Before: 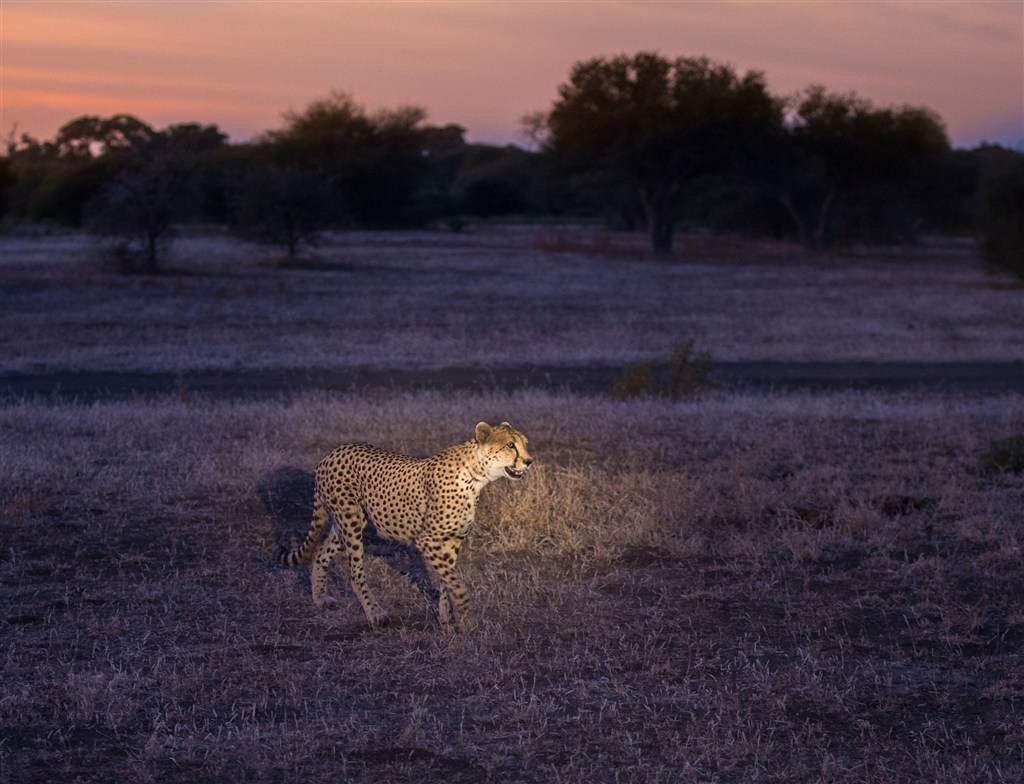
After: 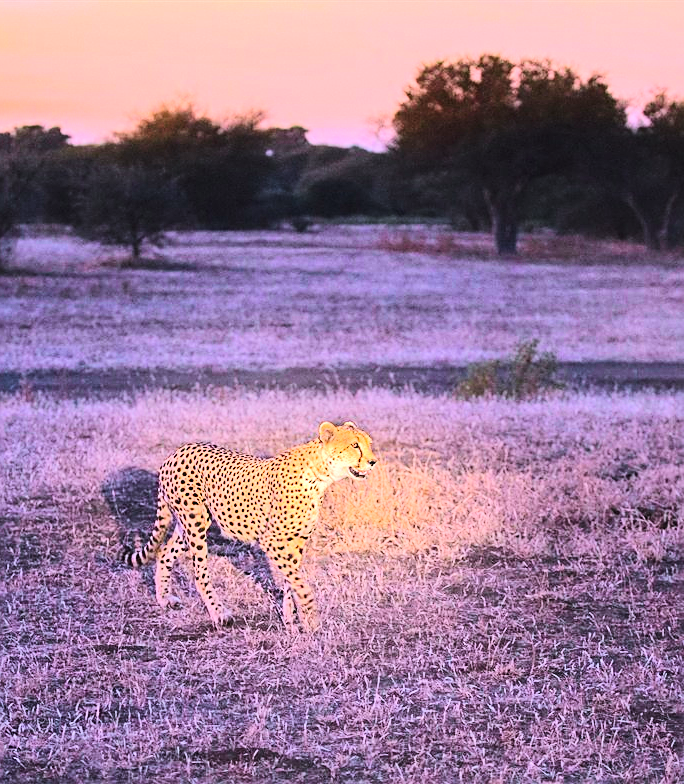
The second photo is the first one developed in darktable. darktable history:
contrast brightness saturation: contrast 0.103, brightness 0.031, saturation 0.088
crop and rotate: left 15.302%, right 17.819%
color balance rgb: power › hue 308.51°, perceptual saturation grading › global saturation 14.83%
tone curve: curves: ch0 [(0, 0.013) (0.036, 0.045) (0.274, 0.286) (0.566, 0.623) (0.794, 0.827) (1, 0.953)]; ch1 [(0, 0) (0.389, 0.403) (0.462, 0.48) (0.499, 0.5) (0.524, 0.527) (0.57, 0.599) (0.626, 0.65) (0.761, 0.781) (1, 1)]; ch2 [(0, 0) (0.464, 0.478) (0.5, 0.501) (0.533, 0.542) (0.599, 0.613) (0.704, 0.731) (1, 1)], color space Lab, independent channels, preserve colors none
tone equalizer: -7 EV 0.163 EV, -6 EV 0.584 EV, -5 EV 1.15 EV, -4 EV 1.31 EV, -3 EV 1.18 EV, -2 EV 0.6 EV, -1 EV 0.159 EV, edges refinement/feathering 500, mask exposure compensation -1.57 EV, preserve details no
exposure: black level correction -0.002, exposure 1.11 EV, compensate exposure bias true, compensate highlight preservation false
sharpen: on, module defaults
color correction: highlights a* -0.838, highlights b* -8.86
